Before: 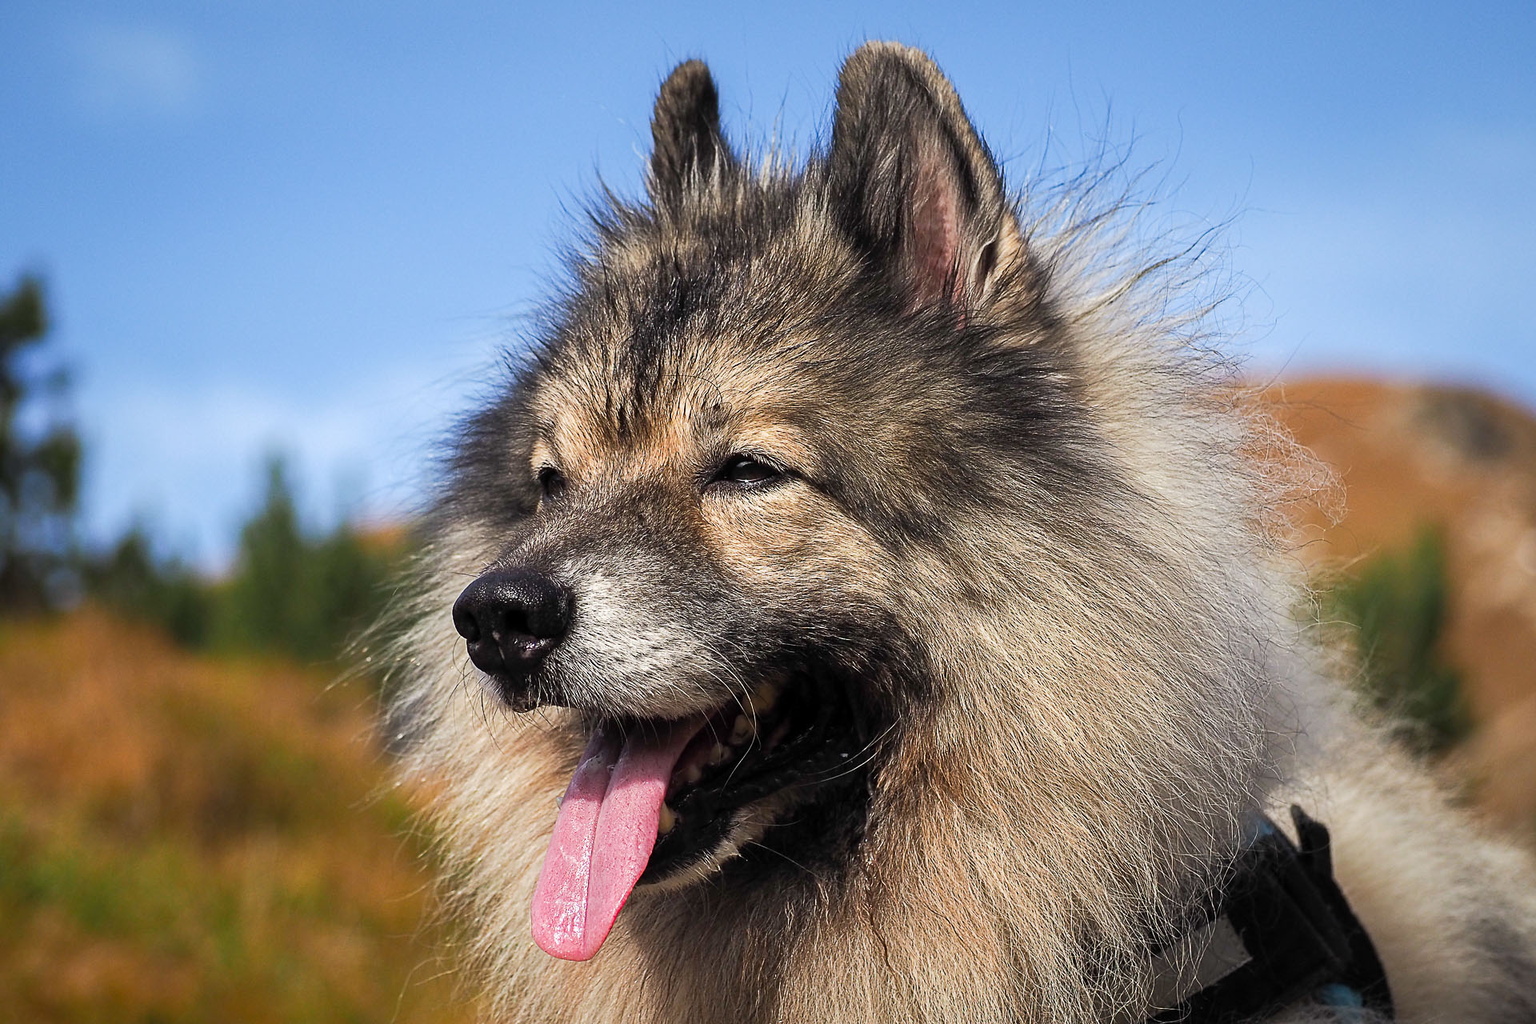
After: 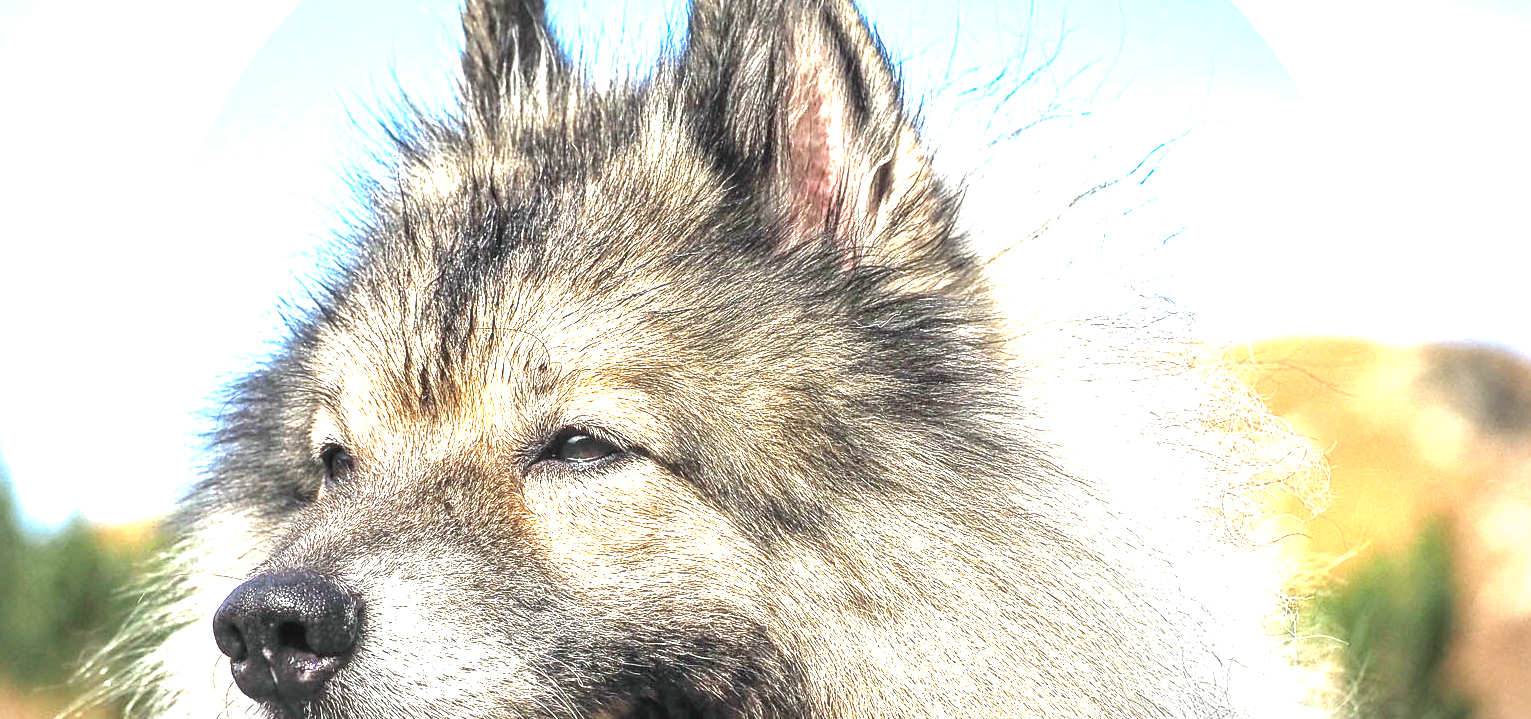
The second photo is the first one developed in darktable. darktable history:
color correction: highlights a* -6.7, highlights b* 0.558
vignetting: brightness -0.274, width/height ratio 1.101, unbound false
local contrast: detail 130%
exposure: black level correction 0, exposure 1.106 EV, compensate exposure bias true, compensate highlight preservation false
crop: left 18.39%, top 11.072%, right 1.86%, bottom 32.74%
